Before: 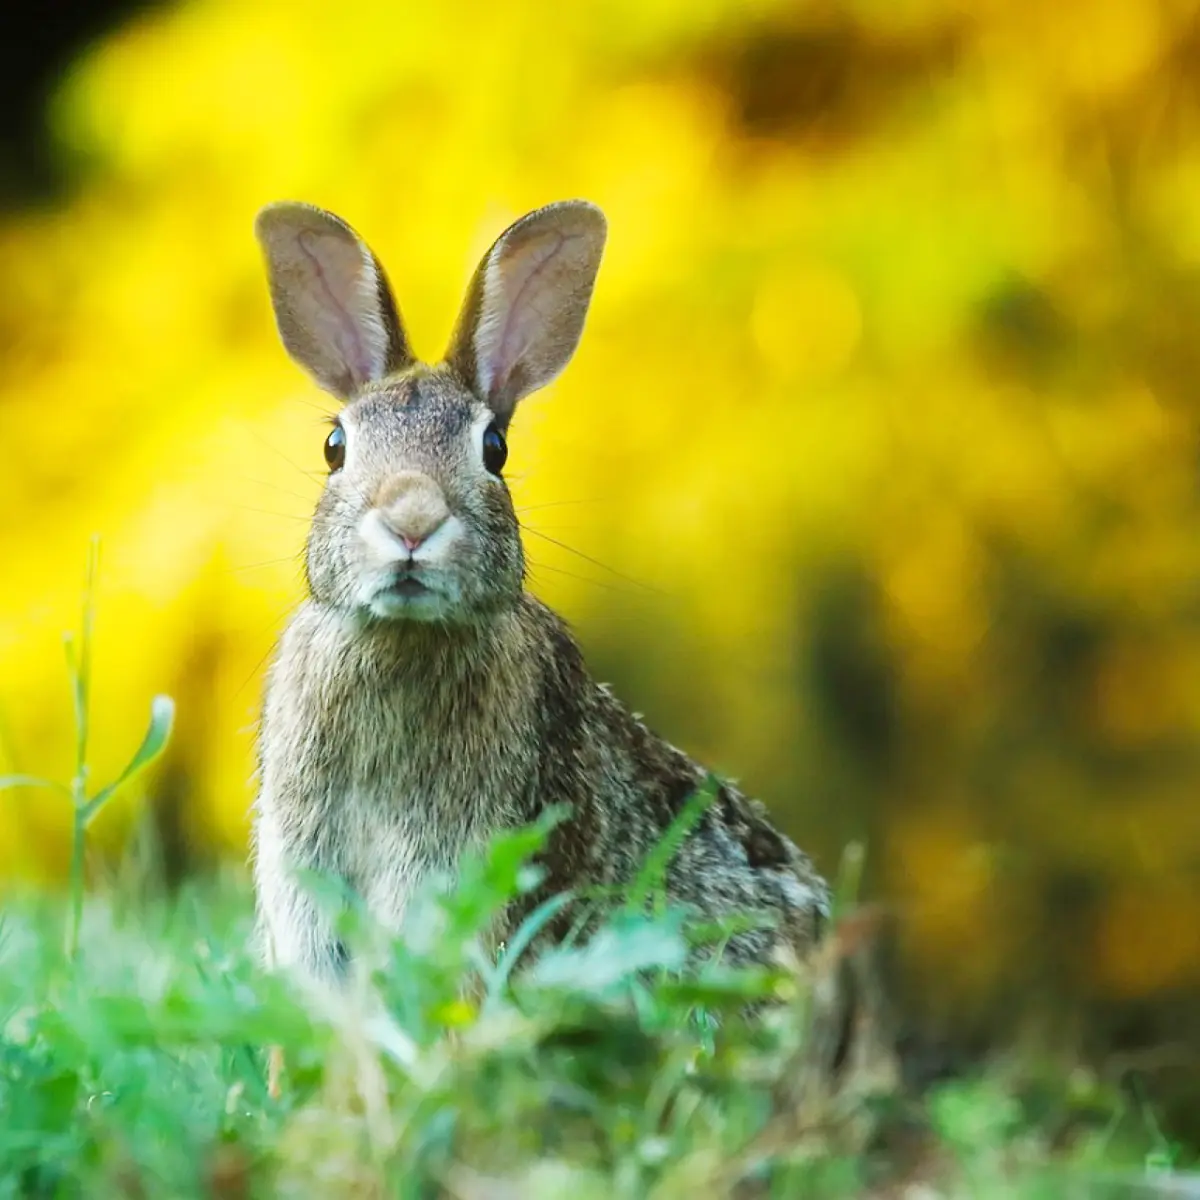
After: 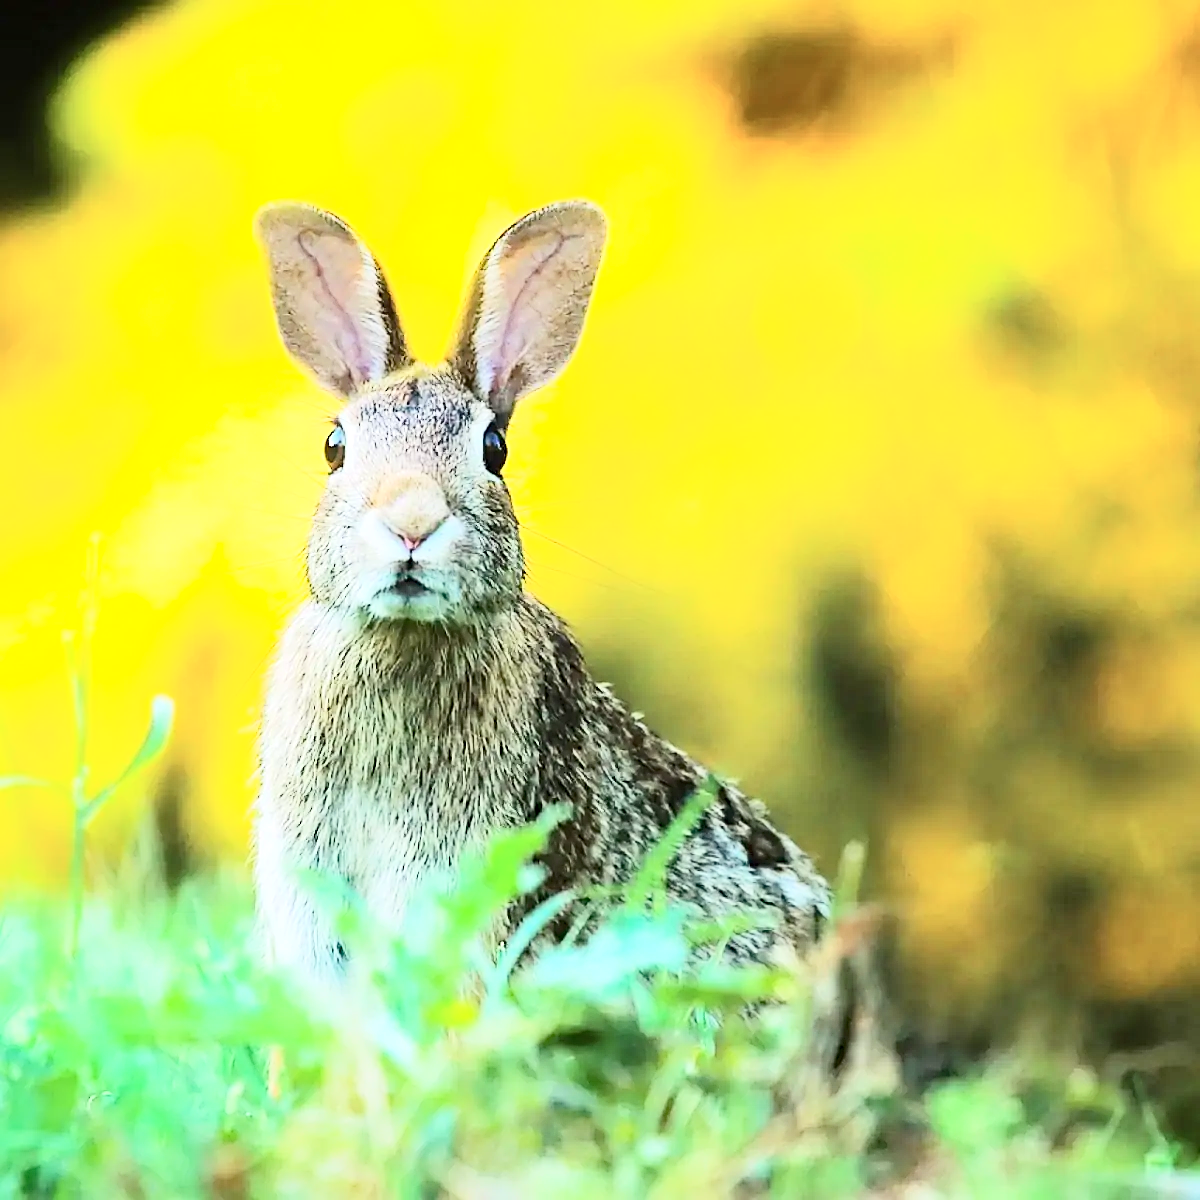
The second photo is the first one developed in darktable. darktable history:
base curve: curves: ch0 [(0, 0) (0.262, 0.32) (0.722, 0.705) (1, 1)]
sharpen: radius 1.365, amount 1.234, threshold 0.615
haze removal: strength 0.287, distance 0.247, compatibility mode true, adaptive false
tone curve: curves: ch0 [(0, 0) (0.003, 0.003) (0.011, 0.013) (0.025, 0.028) (0.044, 0.05) (0.069, 0.078) (0.1, 0.113) (0.136, 0.153) (0.177, 0.2) (0.224, 0.271) (0.277, 0.374) (0.335, 0.47) (0.399, 0.574) (0.468, 0.688) (0.543, 0.79) (0.623, 0.859) (0.709, 0.919) (0.801, 0.957) (0.898, 0.978) (1, 1)], color space Lab, independent channels, preserve colors none
